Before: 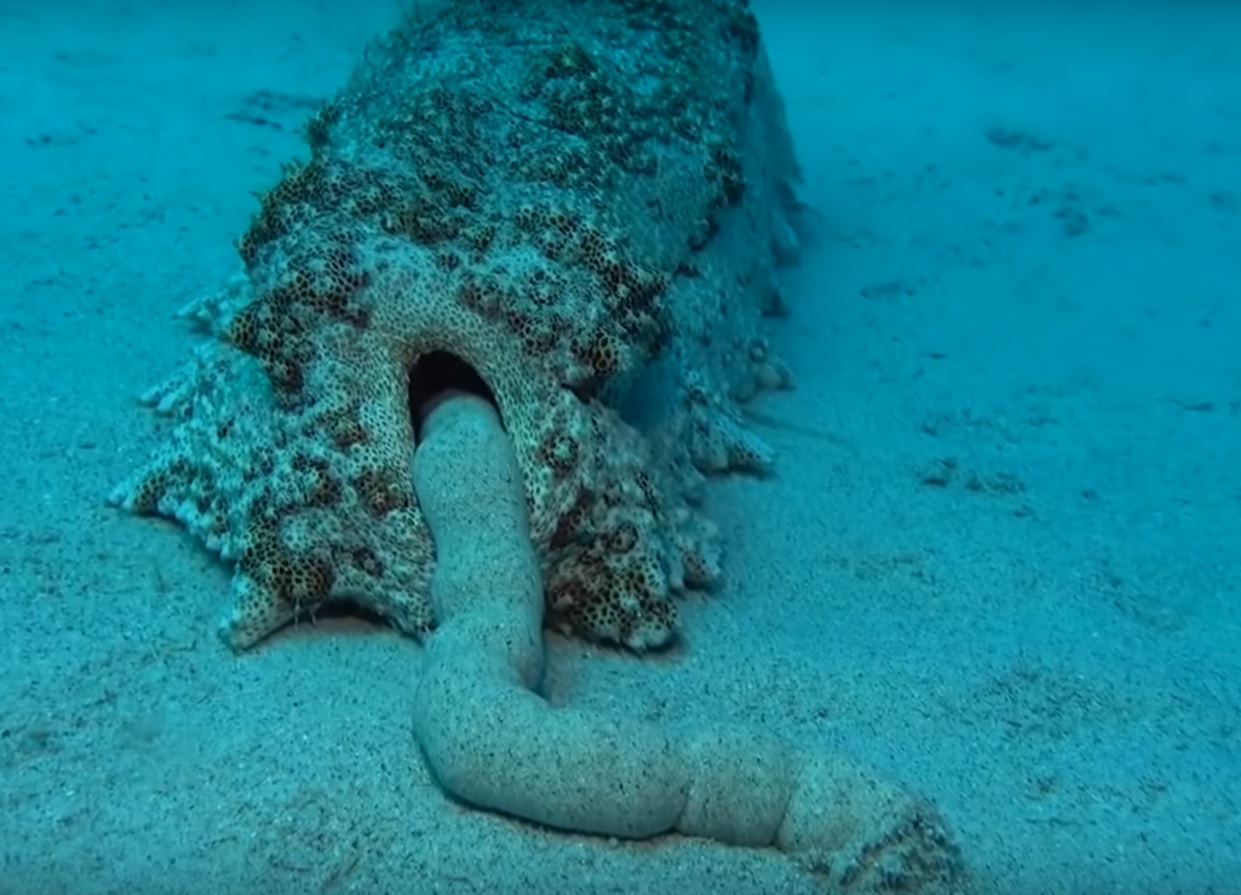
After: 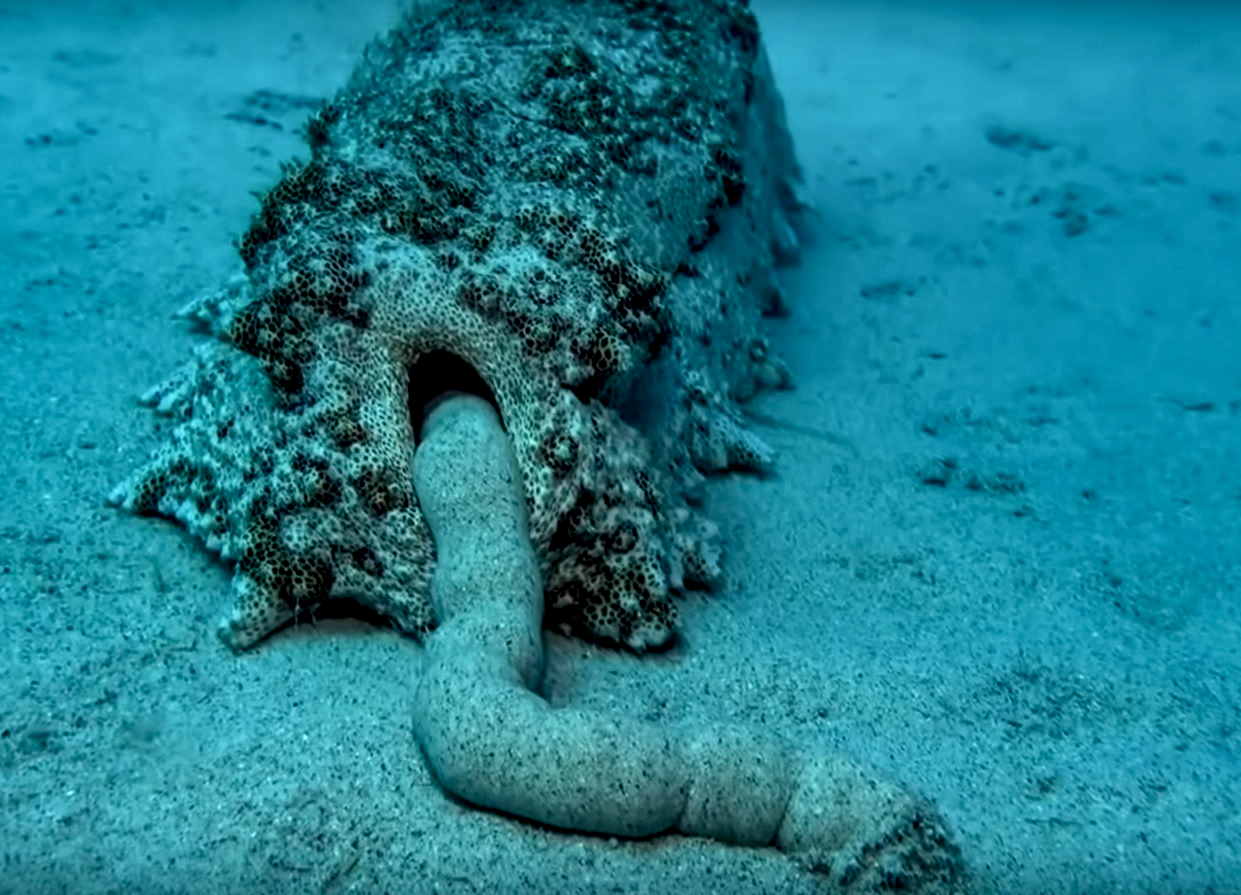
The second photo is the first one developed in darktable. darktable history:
local contrast: highlights 19%, detail 186%
shadows and highlights: shadows 43.71, white point adjustment -1.46, soften with gaussian
